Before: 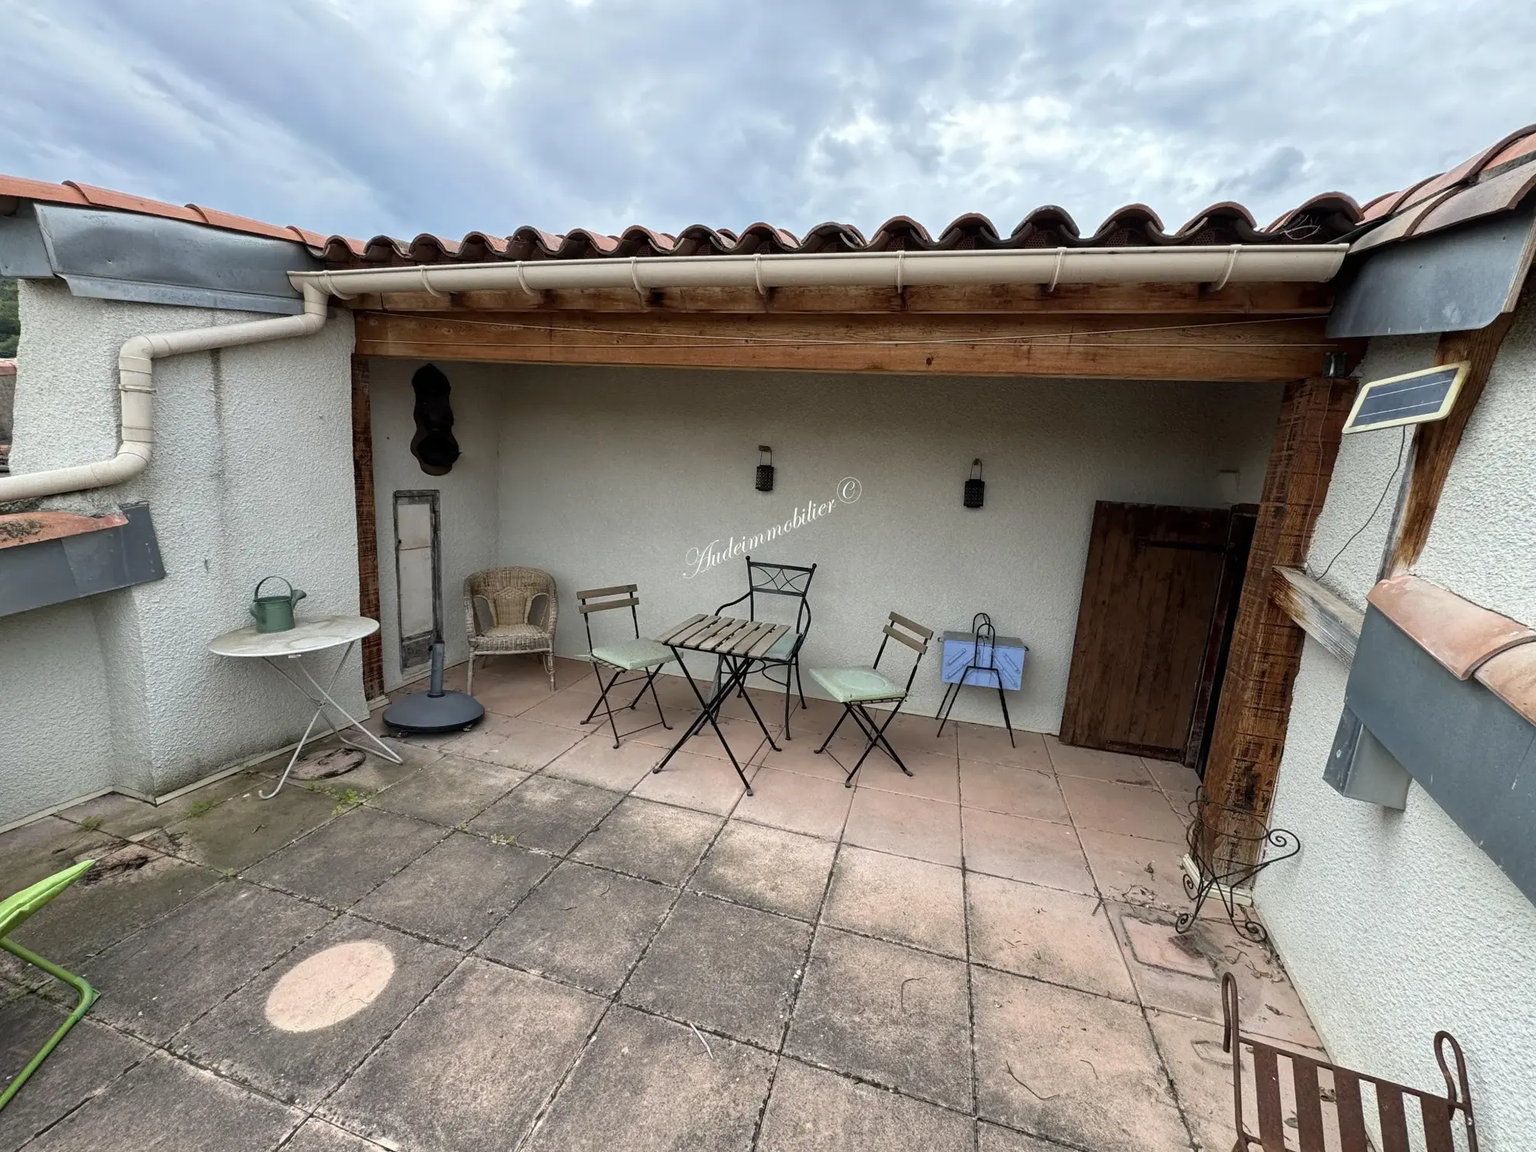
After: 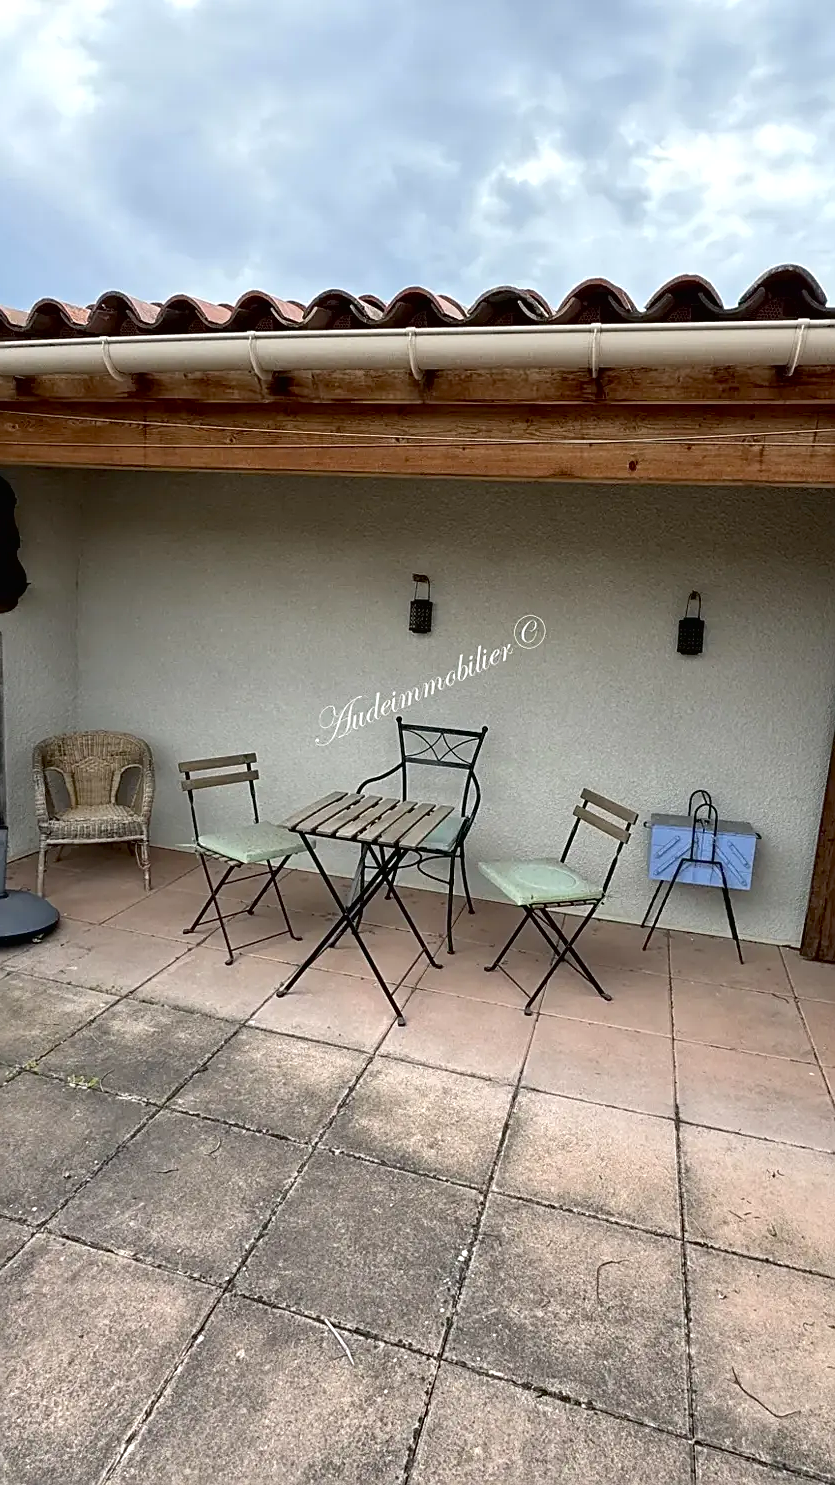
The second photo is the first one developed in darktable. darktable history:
sharpen: on, module defaults
crop: left 28.548%, right 29.273%
exposure: black level correction 0.007, exposure 0.159 EV, compensate exposure bias true, compensate highlight preservation false
contrast brightness saturation: contrast -0.024, brightness -0.015, saturation 0.032
